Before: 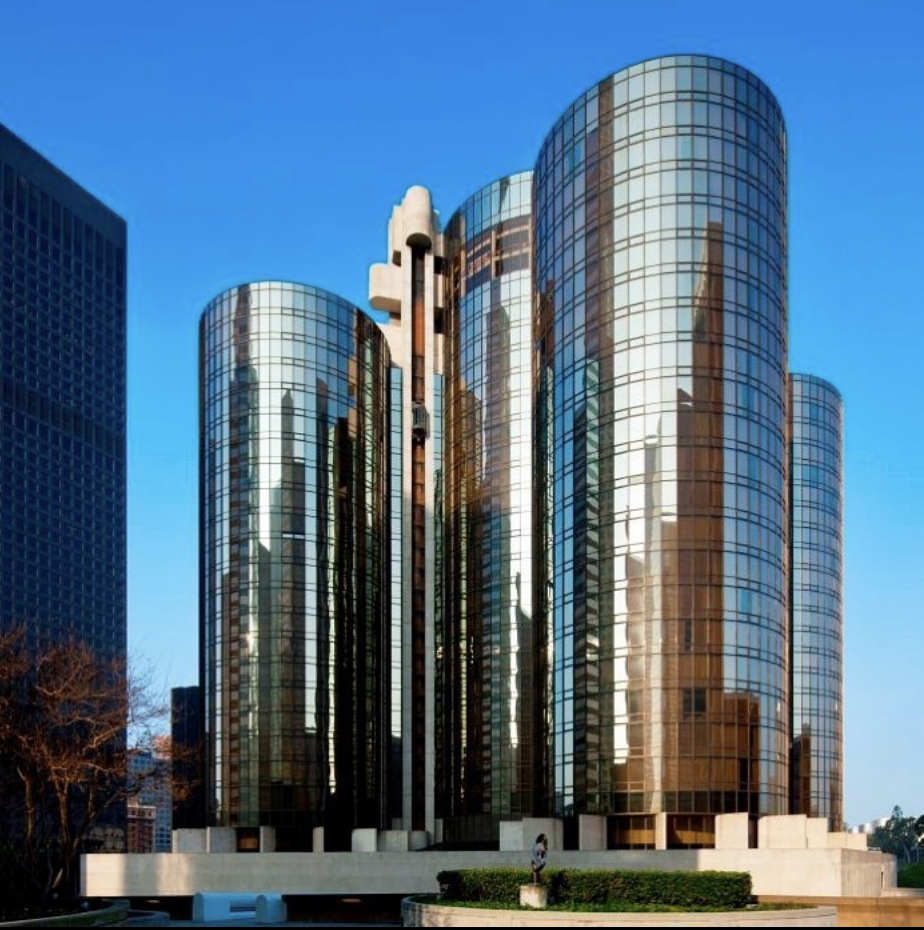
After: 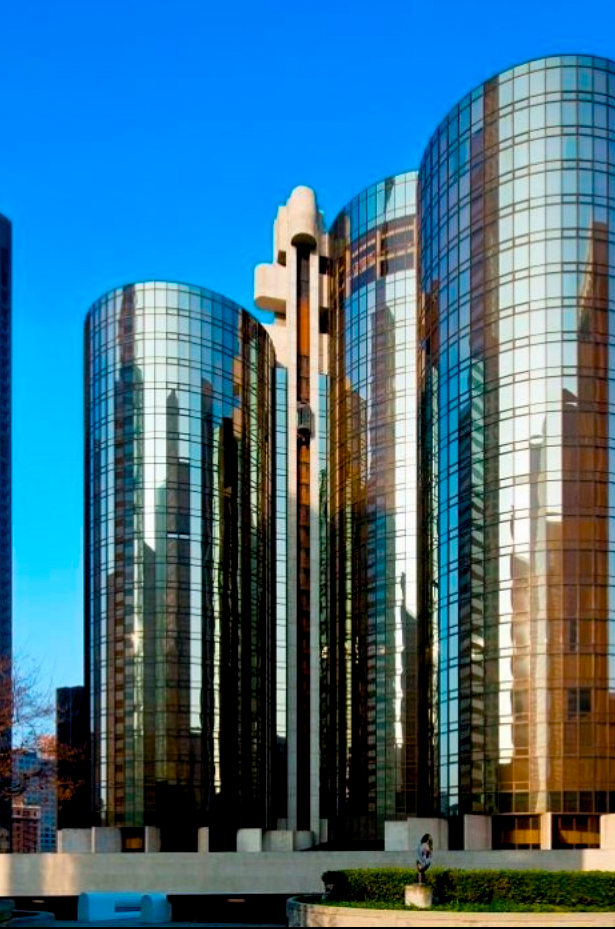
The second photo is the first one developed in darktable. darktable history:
crop and rotate: left 12.542%, right 20.843%
color balance rgb: global offset › luminance -0.472%, perceptual saturation grading › global saturation 25.143%, global vibrance 20%
